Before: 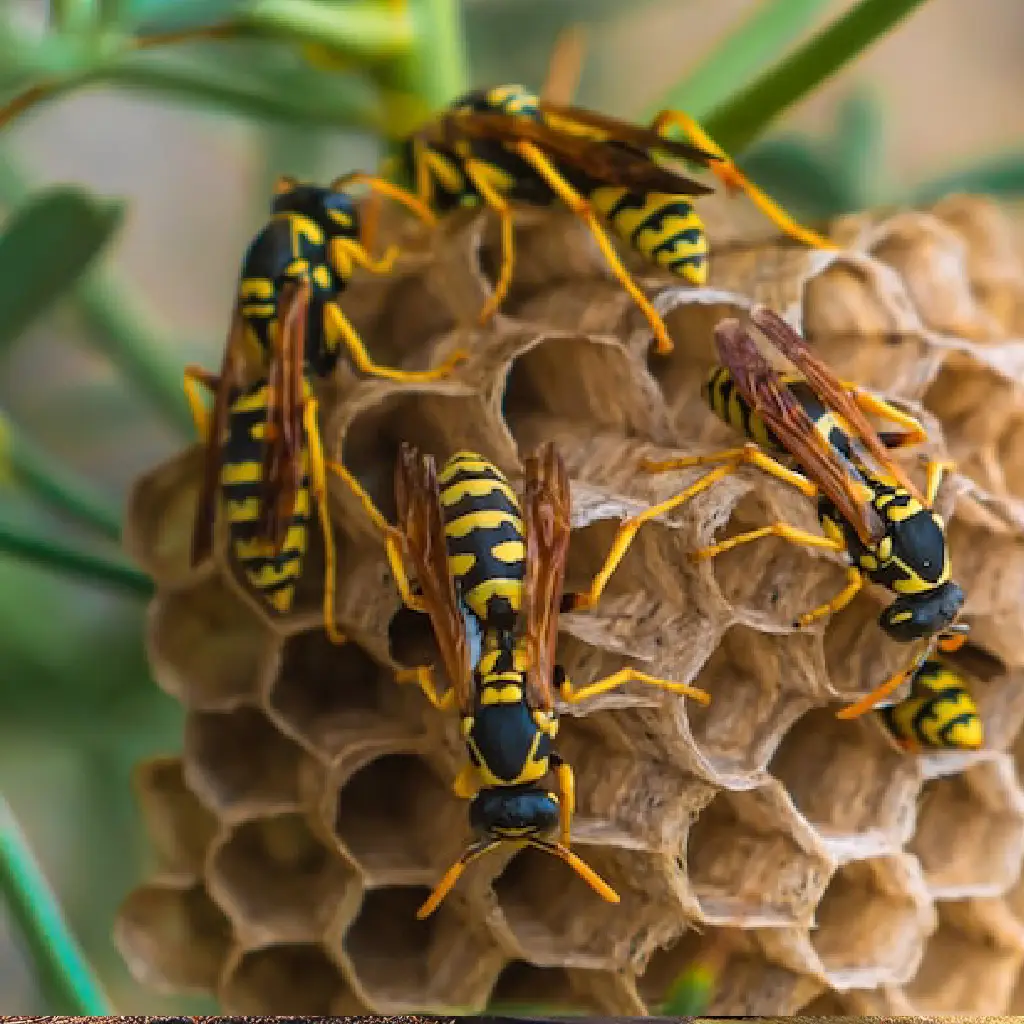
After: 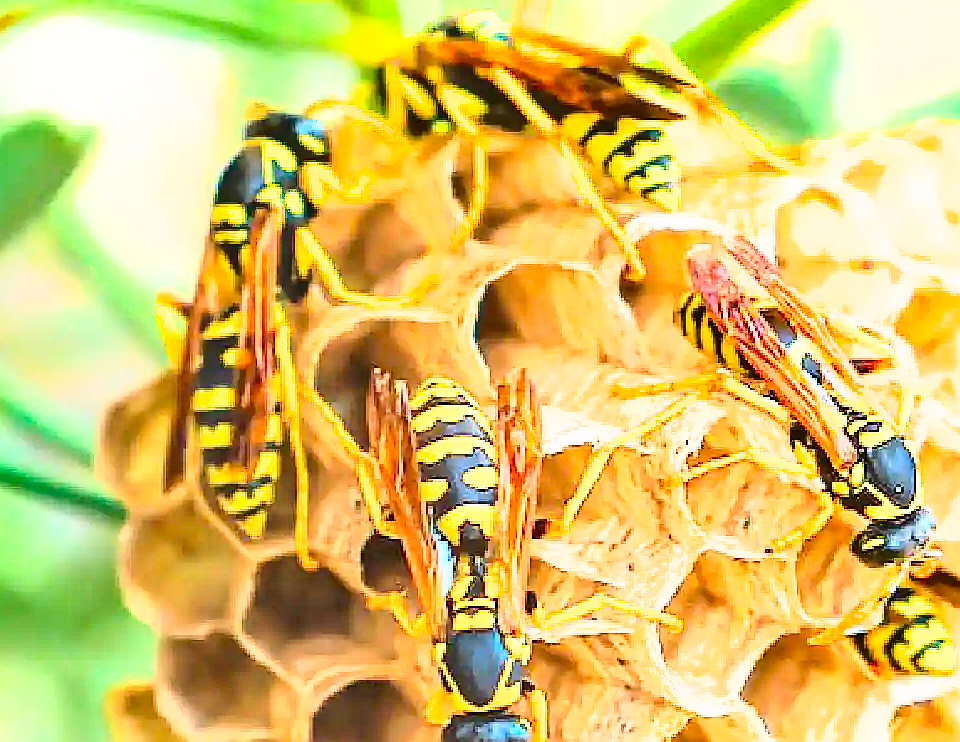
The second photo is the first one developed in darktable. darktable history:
sharpen: radius 1.4, amount 1.25, threshold 0.7
exposure: black level correction 0.001, exposure 2.607 EV, compensate exposure bias true, compensate highlight preservation false
shadows and highlights: low approximation 0.01, soften with gaussian
crop: left 2.737%, top 7.287%, right 3.421%, bottom 20.179%
base curve: curves: ch0 [(0, 0) (0.025, 0.046) (0.112, 0.277) (0.467, 0.74) (0.814, 0.929) (1, 0.942)]
